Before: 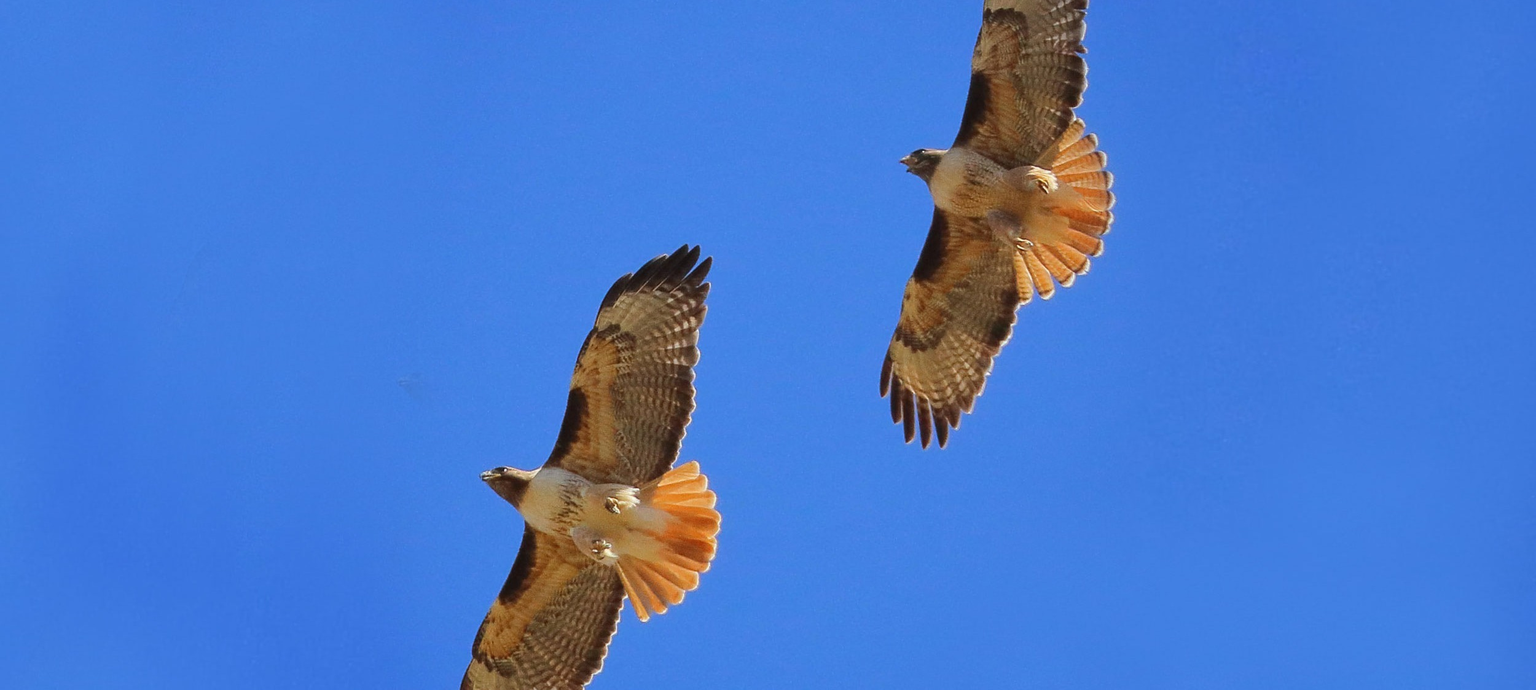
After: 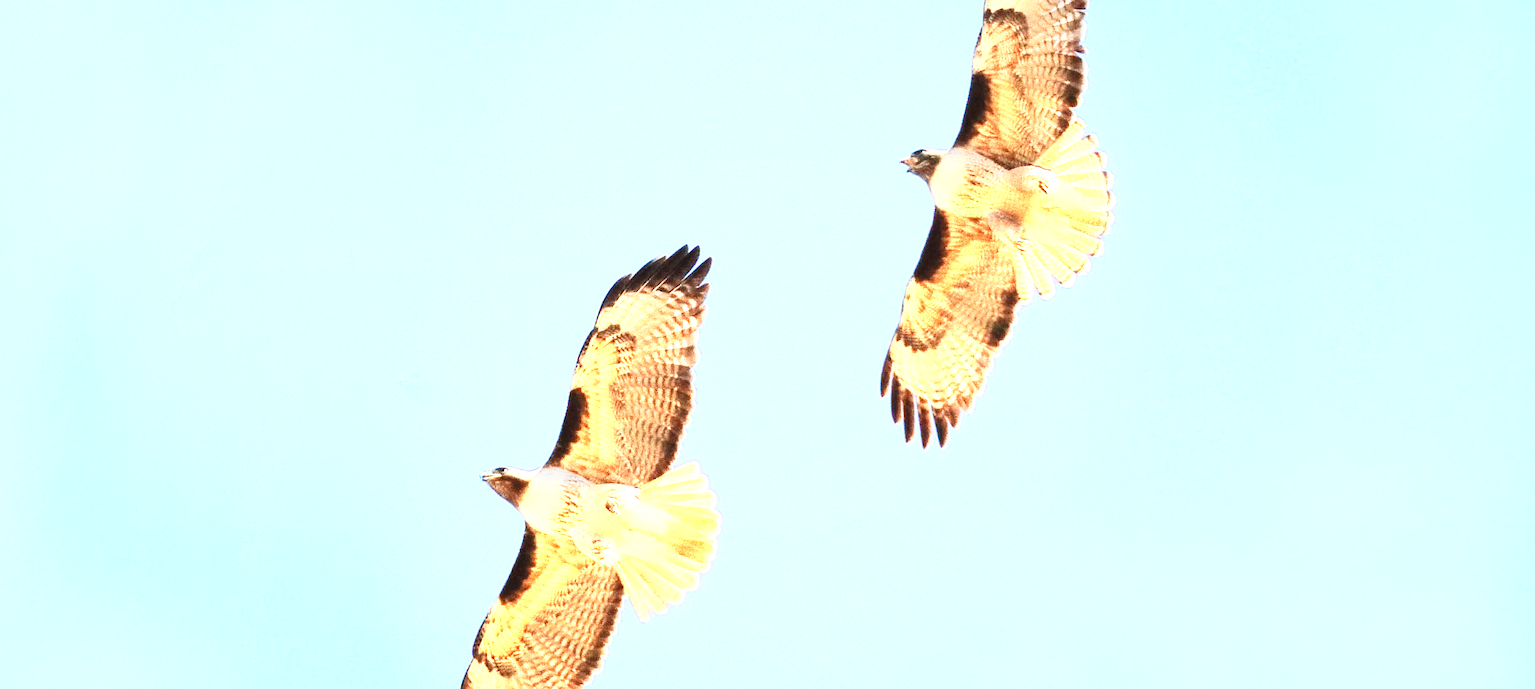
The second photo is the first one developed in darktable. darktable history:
base curve: curves: ch0 [(0, 0) (0.007, 0.004) (0.027, 0.03) (0.046, 0.07) (0.207, 0.54) (0.442, 0.872) (0.673, 0.972) (1, 1)], preserve colors none
exposure: black level correction 0, exposure 0.95 EV, compensate exposure bias true, compensate highlight preservation false
color zones: curves: ch0 [(0.018, 0.548) (0.197, 0.654) (0.425, 0.447) (0.605, 0.658) (0.732, 0.579)]; ch1 [(0.105, 0.531) (0.224, 0.531) (0.386, 0.39) (0.618, 0.456) (0.732, 0.456) (0.956, 0.421)]; ch2 [(0.039, 0.583) (0.215, 0.465) (0.399, 0.544) (0.465, 0.548) (0.614, 0.447) (0.724, 0.43) (0.882, 0.623) (0.956, 0.632)]
